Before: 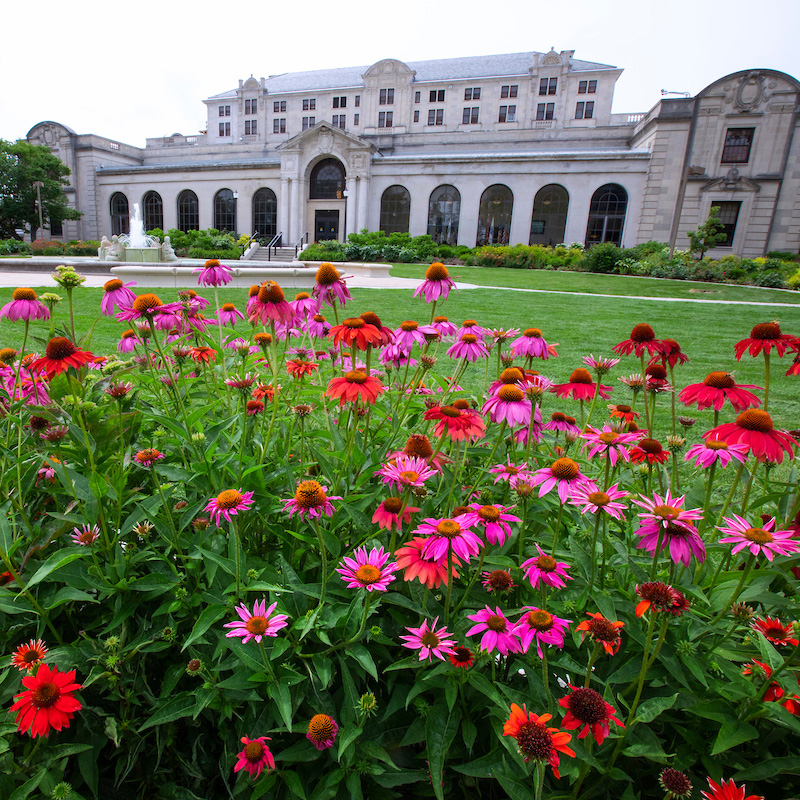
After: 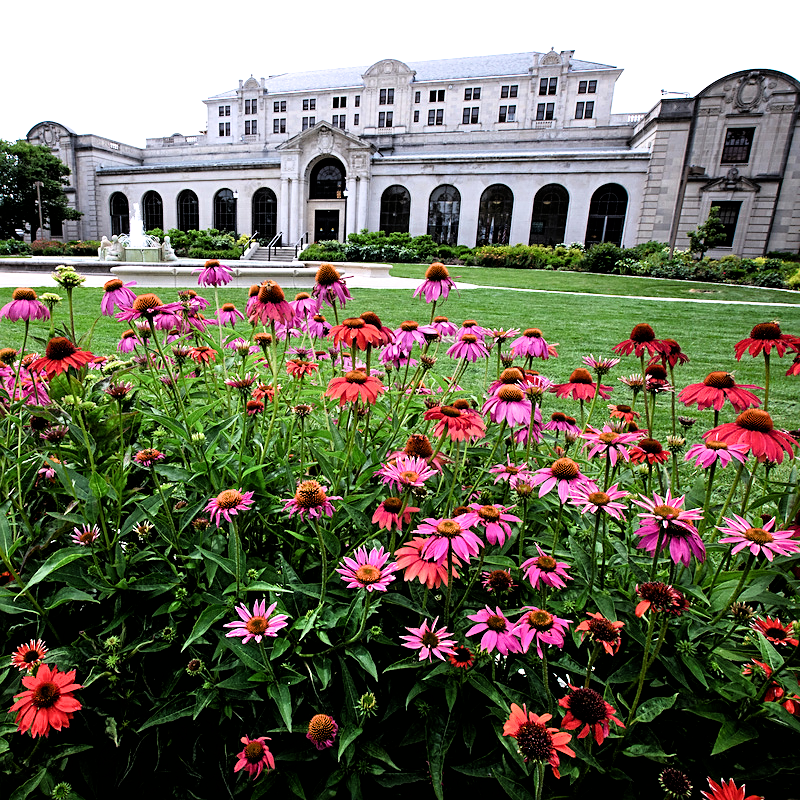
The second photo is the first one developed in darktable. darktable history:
sharpen: on, module defaults
filmic rgb: black relative exposure -3.63 EV, white relative exposure 2.16 EV, hardness 3.62
